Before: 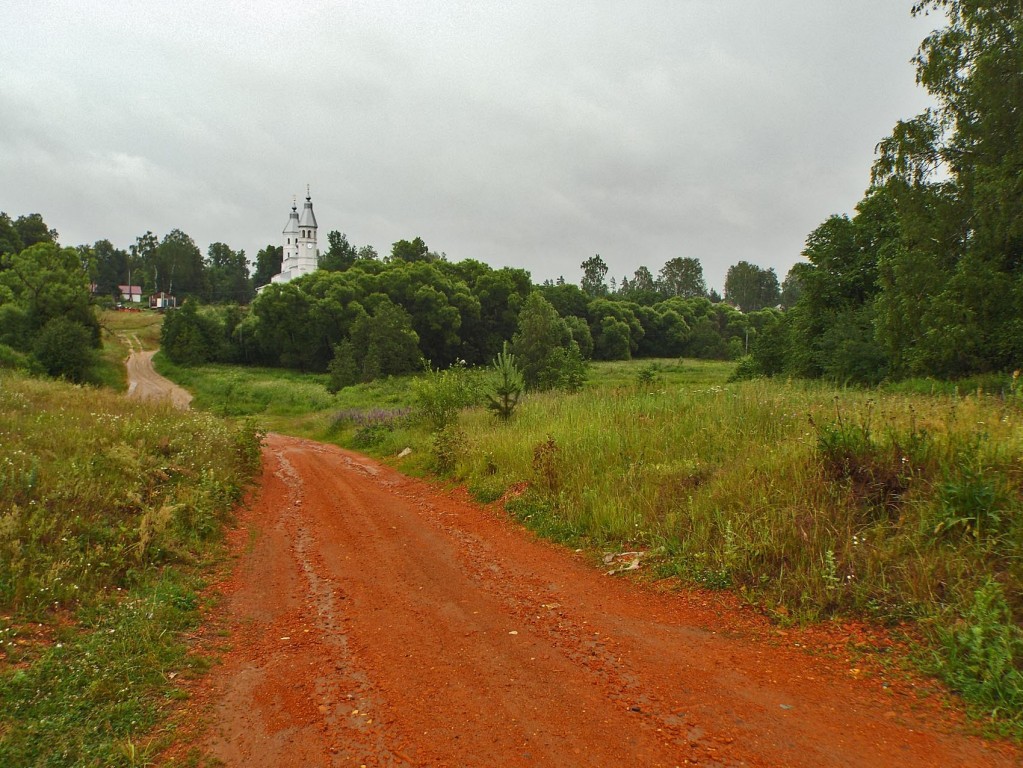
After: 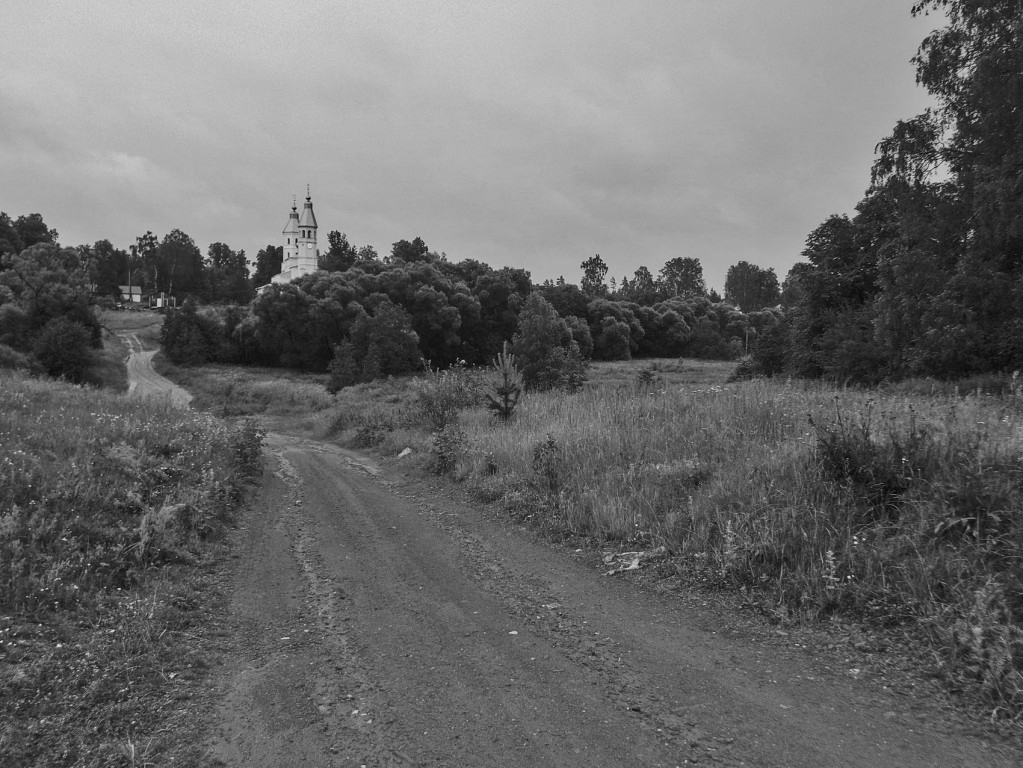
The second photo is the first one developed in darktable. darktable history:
color correction: highlights a* -0.95, highlights b* 4.5, shadows a* 3.55
local contrast: detail 110%
contrast brightness saturation: contrast 0.14
graduated density: hue 238.83°, saturation 50%
monochrome: on, module defaults
